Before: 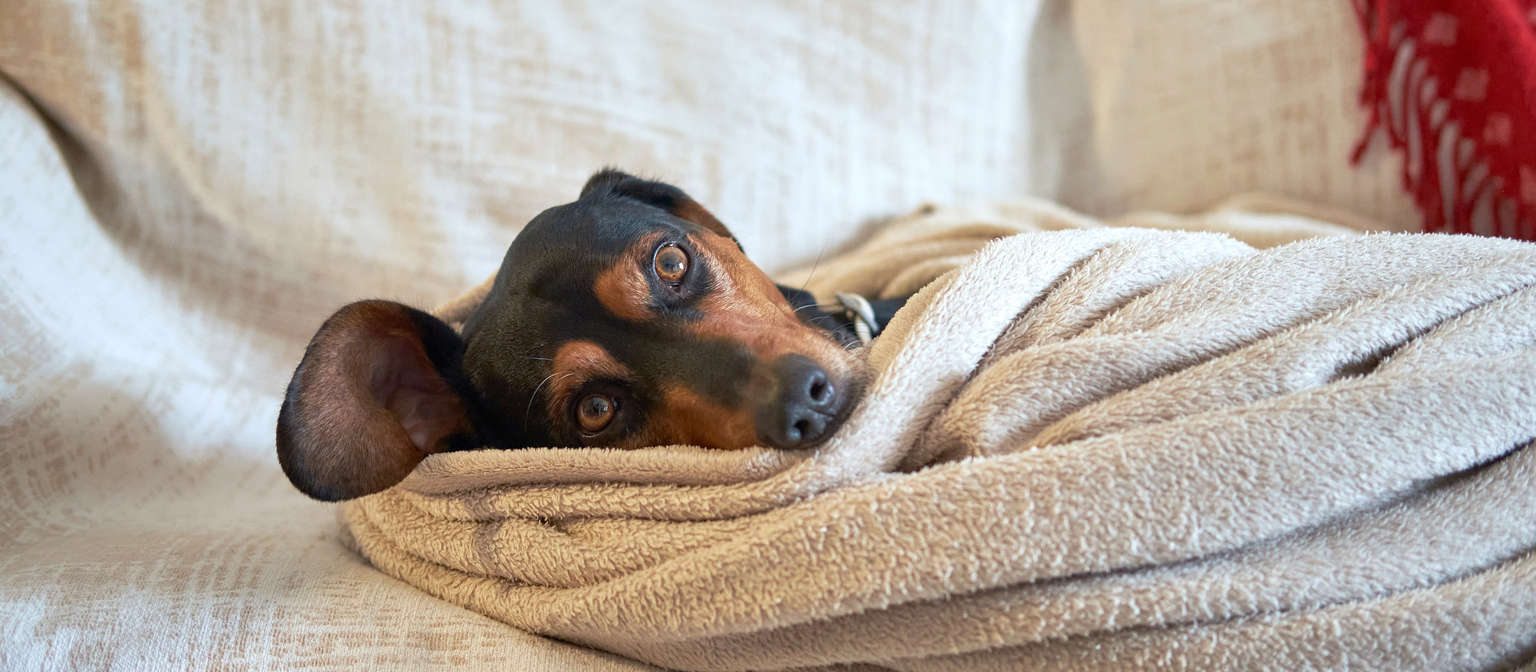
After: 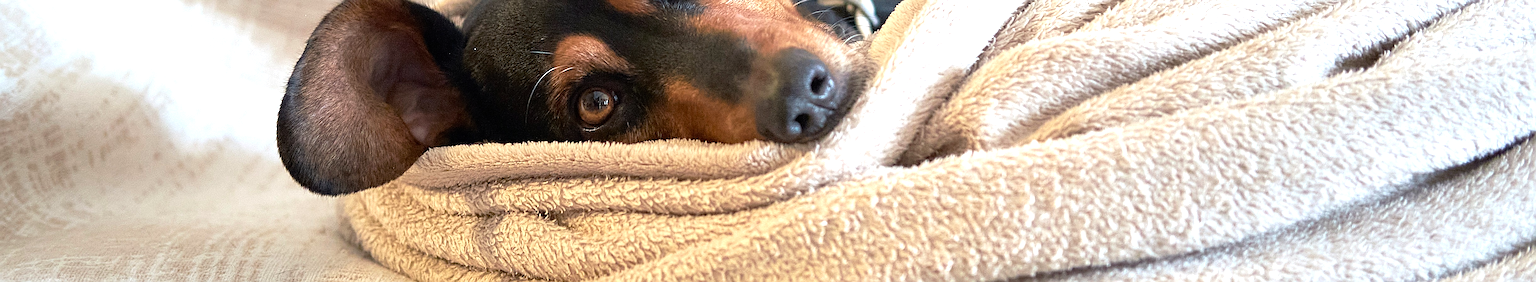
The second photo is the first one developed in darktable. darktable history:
tone equalizer: -8 EV -0.721 EV, -7 EV -0.686 EV, -6 EV -0.594 EV, -5 EV -0.404 EV, -3 EV 0.384 EV, -2 EV 0.6 EV, -1 EV 0.677 EV, +0 EV 0.736 EV
sharpen: radius 2.553, amount 0.65
crop: top 45.615%, bottom 12.248%
